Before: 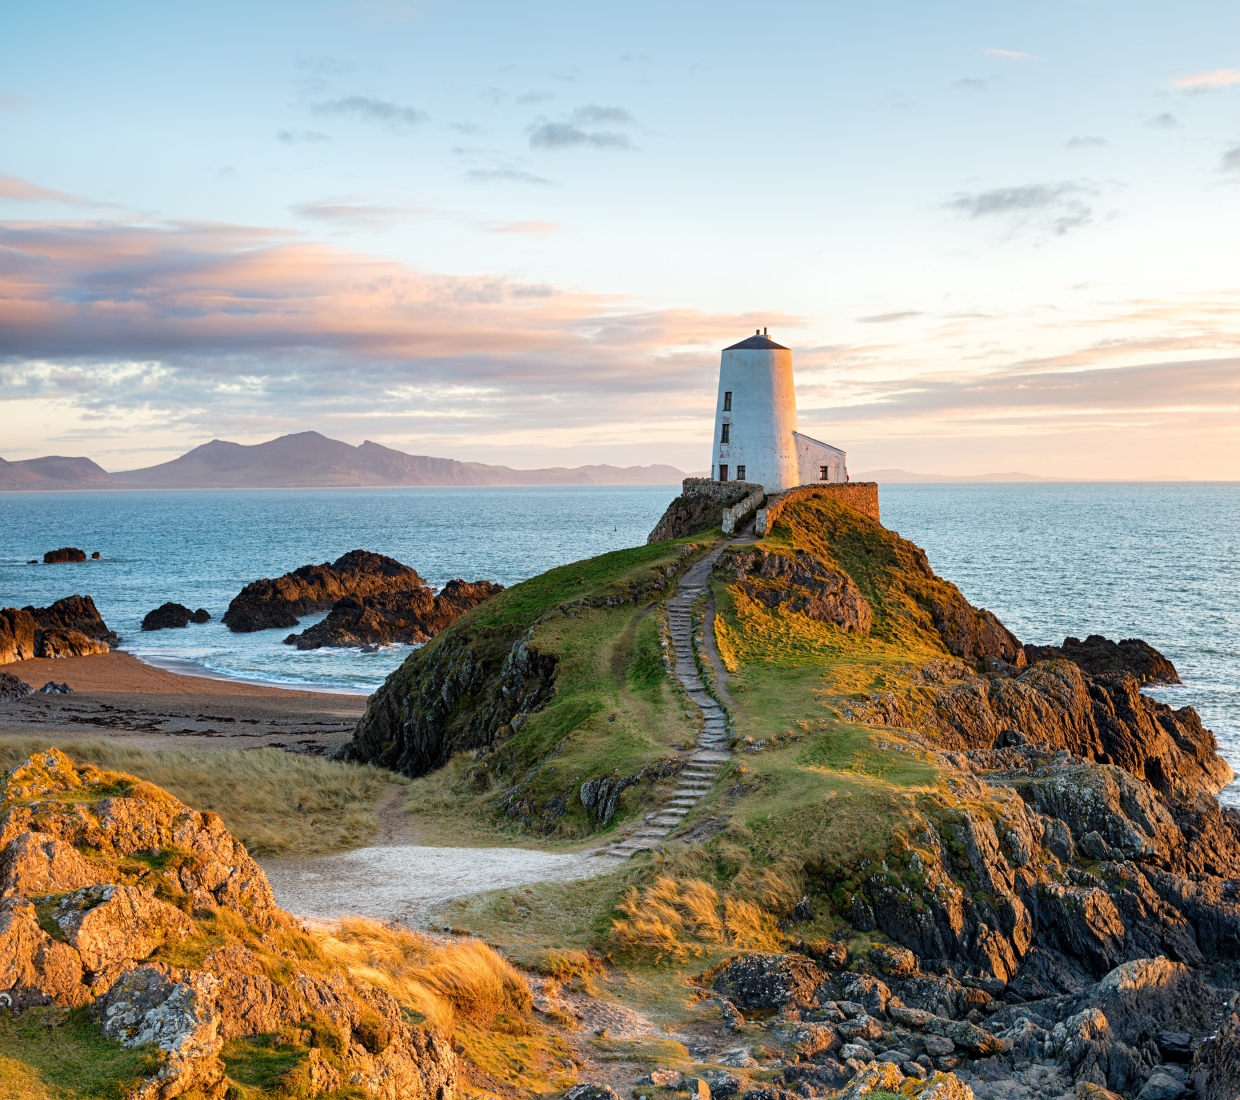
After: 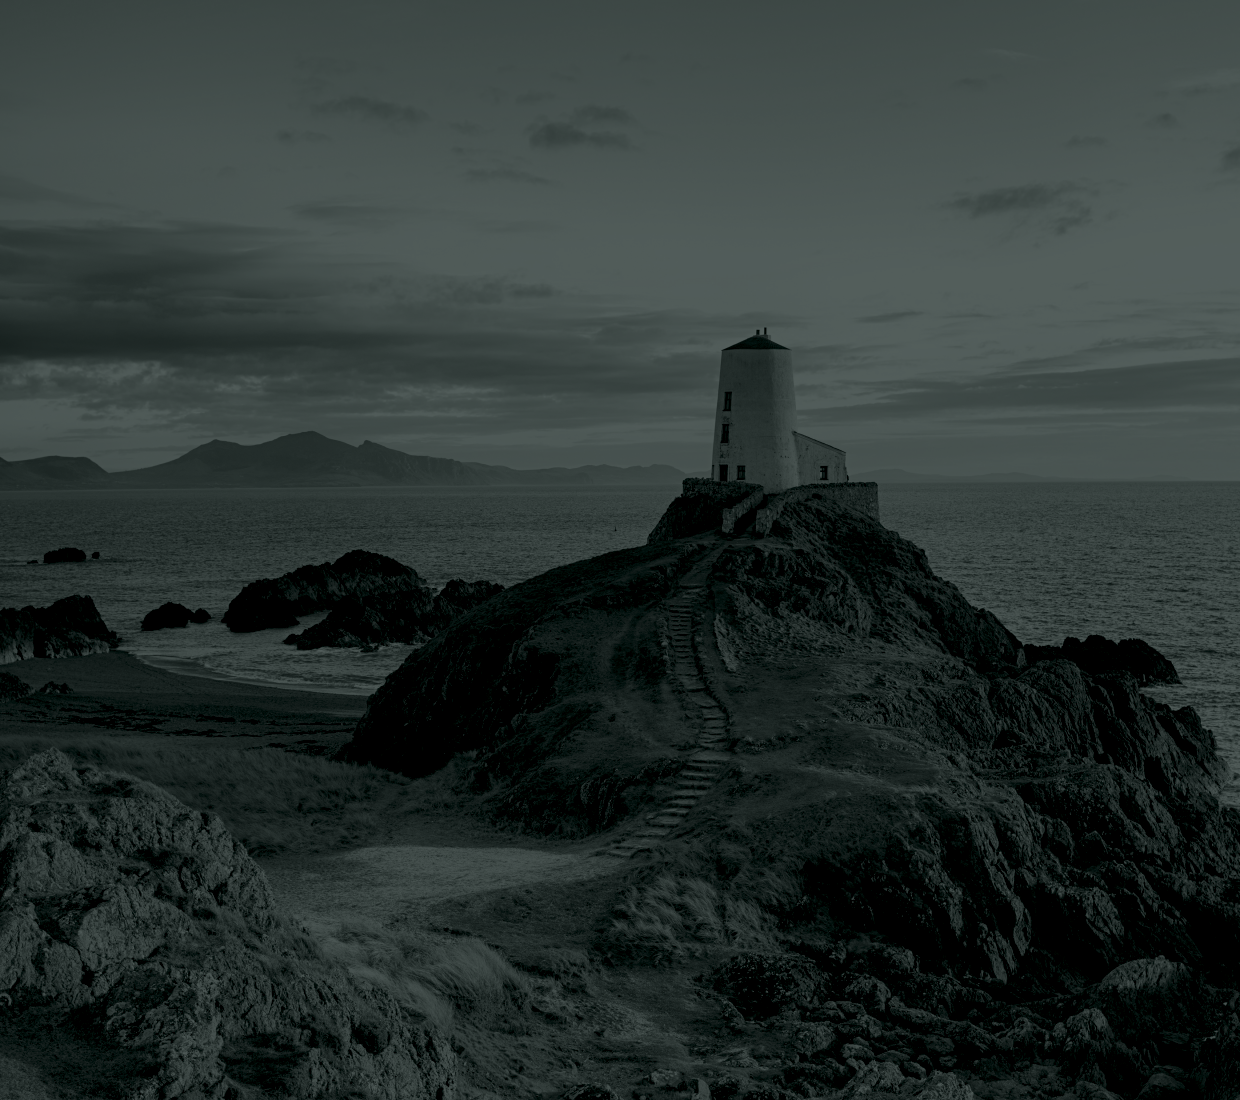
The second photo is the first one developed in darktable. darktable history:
colorize: hue 90°, saturation 19%, lightness 1.59%, version 1
contrast brightness saturation: contrast 0.06, brightness -0.01, saturation -0.23
